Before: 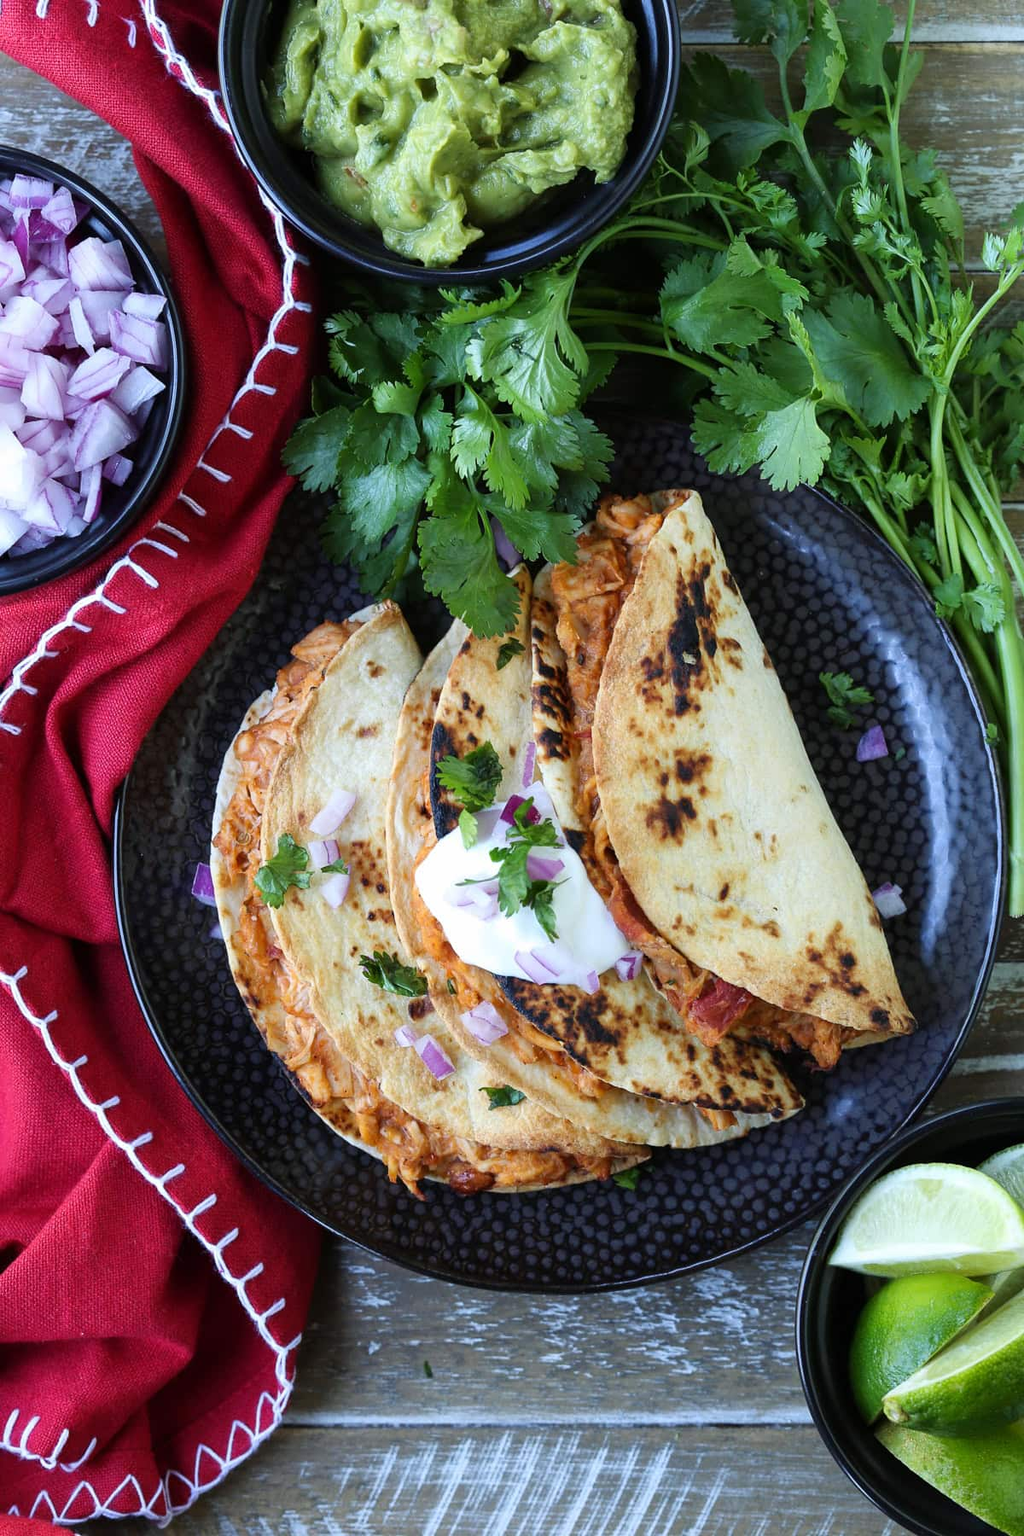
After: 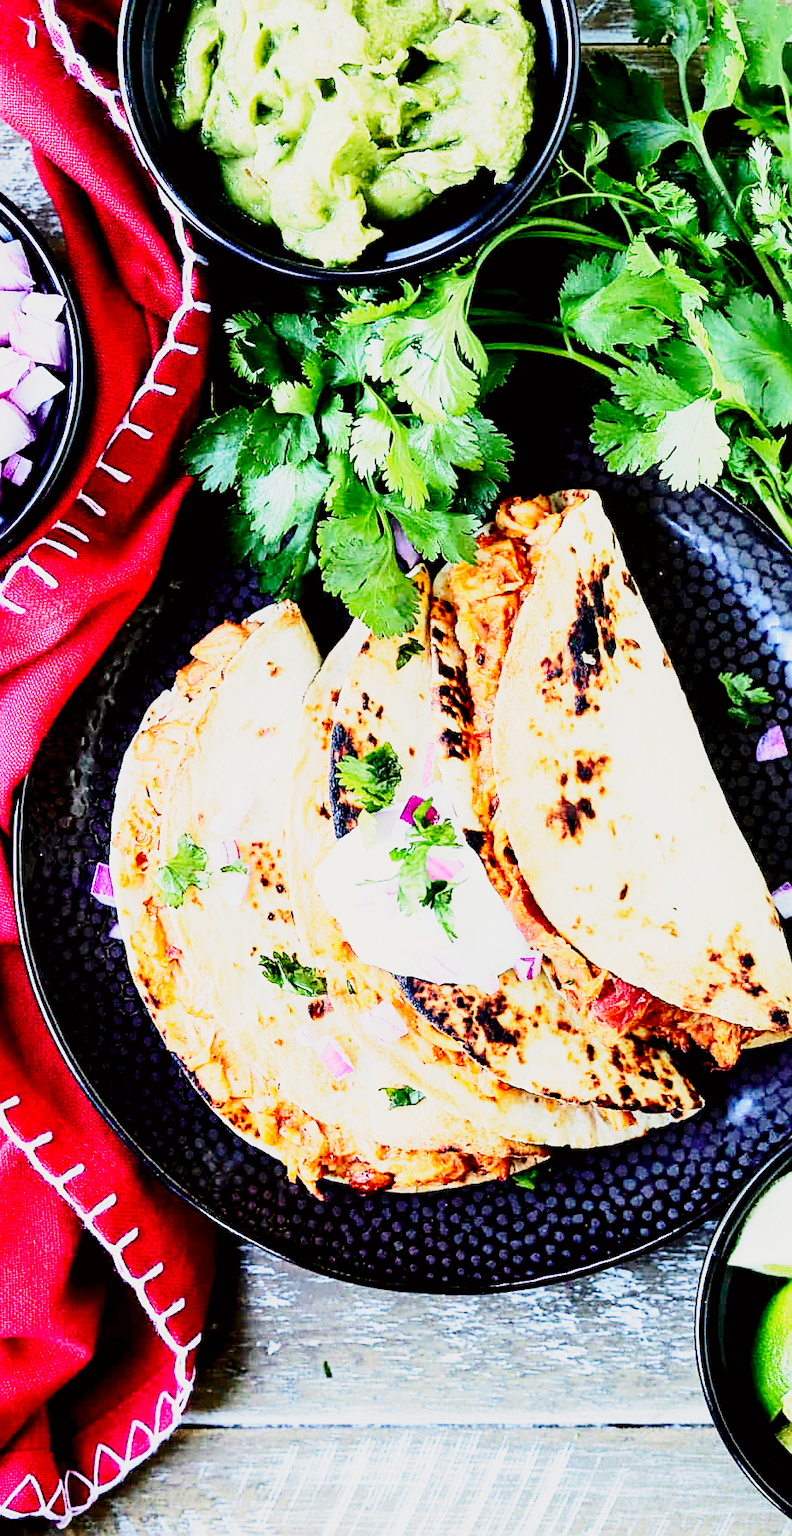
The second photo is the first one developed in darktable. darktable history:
base curve: curves: ch0 [(0, 0) (0.028, 0.03) (0.105, 0.232) (0.387, 0.748) (0.754, 0.968) (1, 1)], fusion 1, exposure shift 0.576, preserve colors none
sharpen: on, module defaults
tone curve: curves: ch0 [(0, 0) (0.091, 0.074) (0.184, 0.168) (0.491, 0.519) (0.748, 0.765) (1, 0.919)]; ch1 [(0, 0) (0.179, 0.173) (0.322, 0.32) (0.424, 0.424) (0.502, 0.504) (0.56, 0.578) (0.631, 0.667) (0.777, 0.806) (1, 1)]; ch2 [(0, 0) (0.434, 0.447) (0.483, 0.487) (0.547, 0.564) (0.676, 0.673) (1, 1)], color space Lab, independent channels, preserve colors none
crop: left 9.88%, right 12.664%
exposure: black level correction 0.012, exposure 0.7 EV, compensate exposure bias true, compensate highlight preservation false
tone equalizer: -8 EV -0.417 EV, -7 EV -0.389 EV, -6 EV -0.333 EV, -5 EV -0.222 EV, -3 EV 0.222 EV, -2 EV 0.333 EV, -1 EV 0.389 EV, +0 EV 0.417 EV, edges refinement/feathering 500, mask exposure compensation -1.57 EV, preserve details no
